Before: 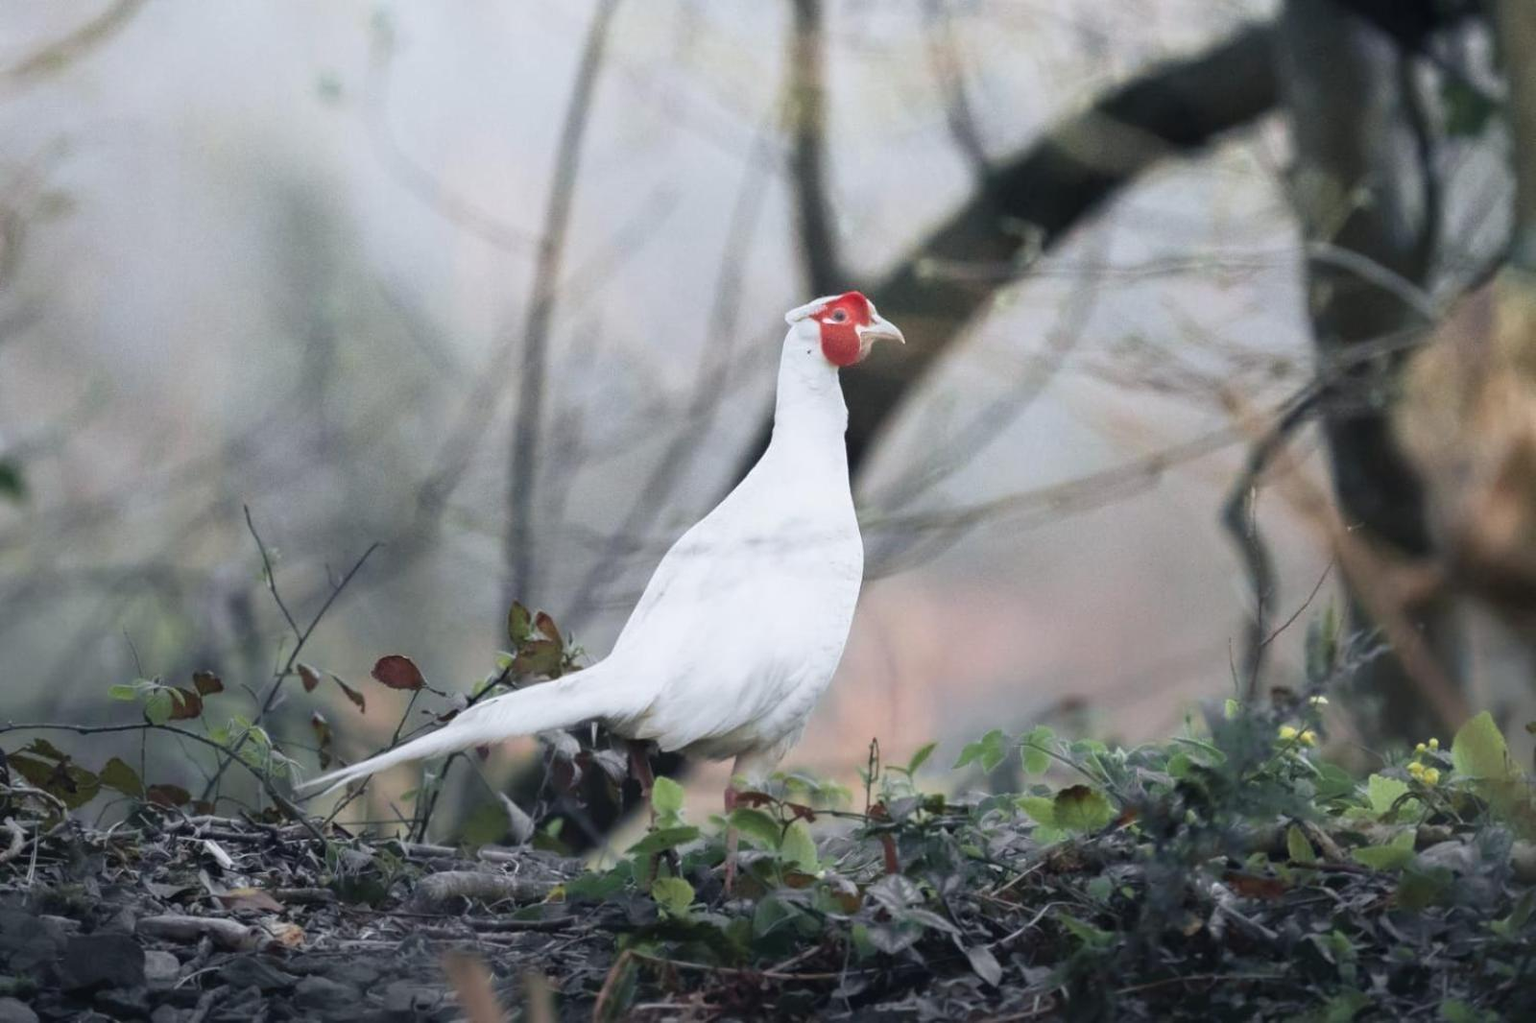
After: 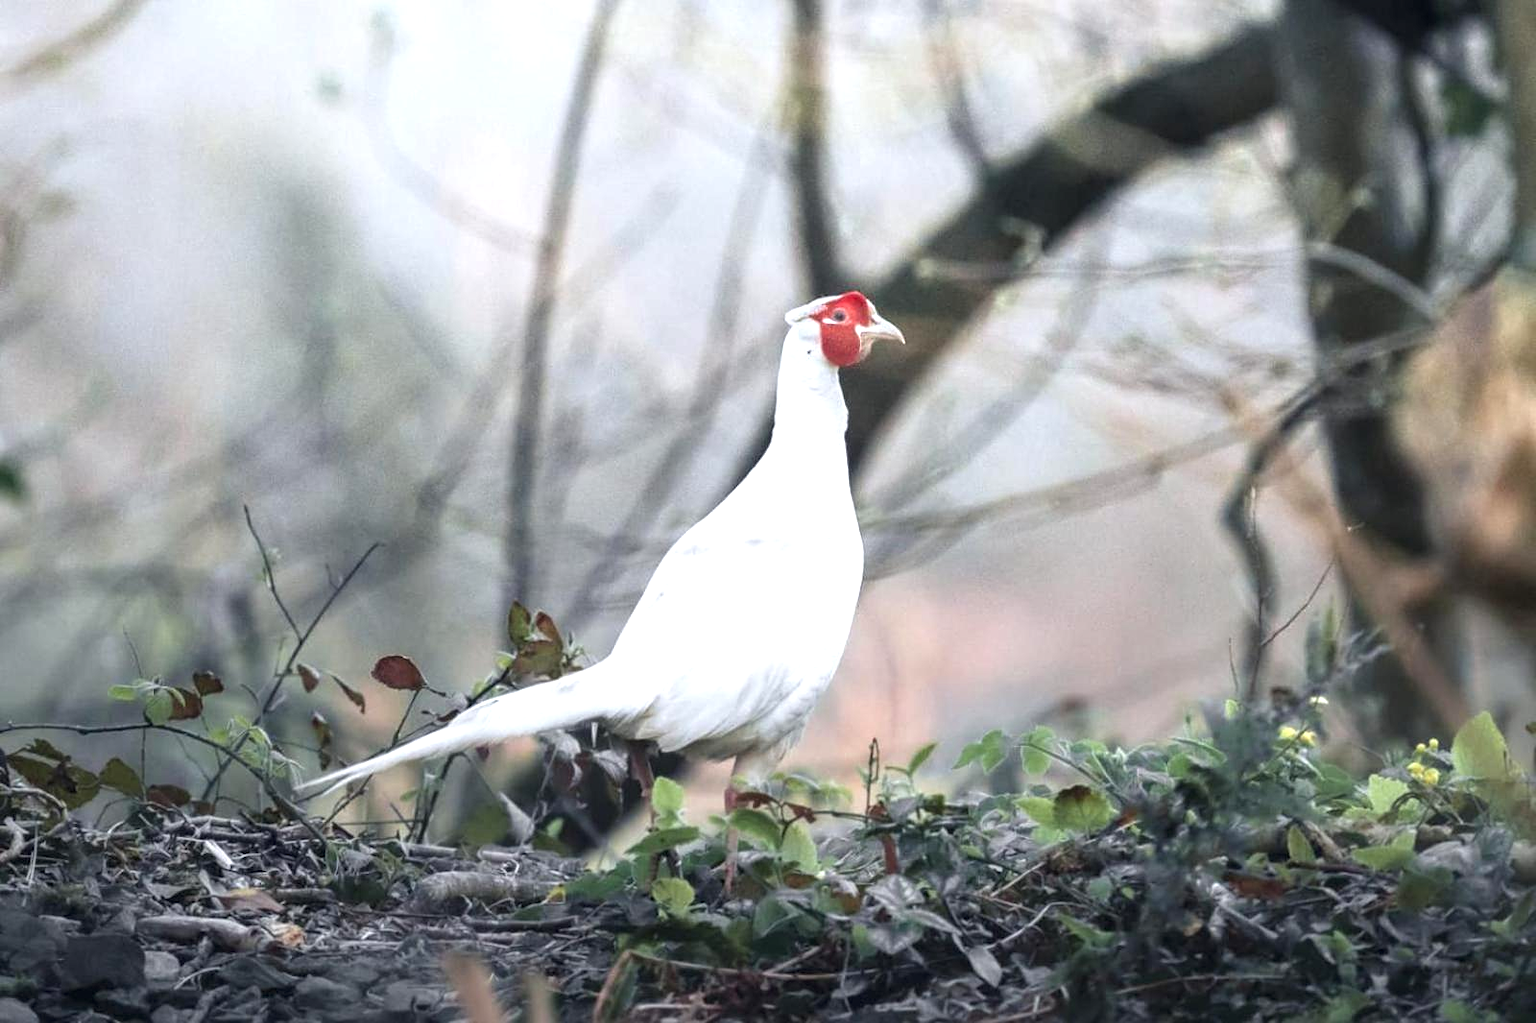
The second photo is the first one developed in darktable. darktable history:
sharpen: amount 0.209
local contrast: on, module defaults
exposure: exposure 0.559 EV, compensate highlight preservation false
